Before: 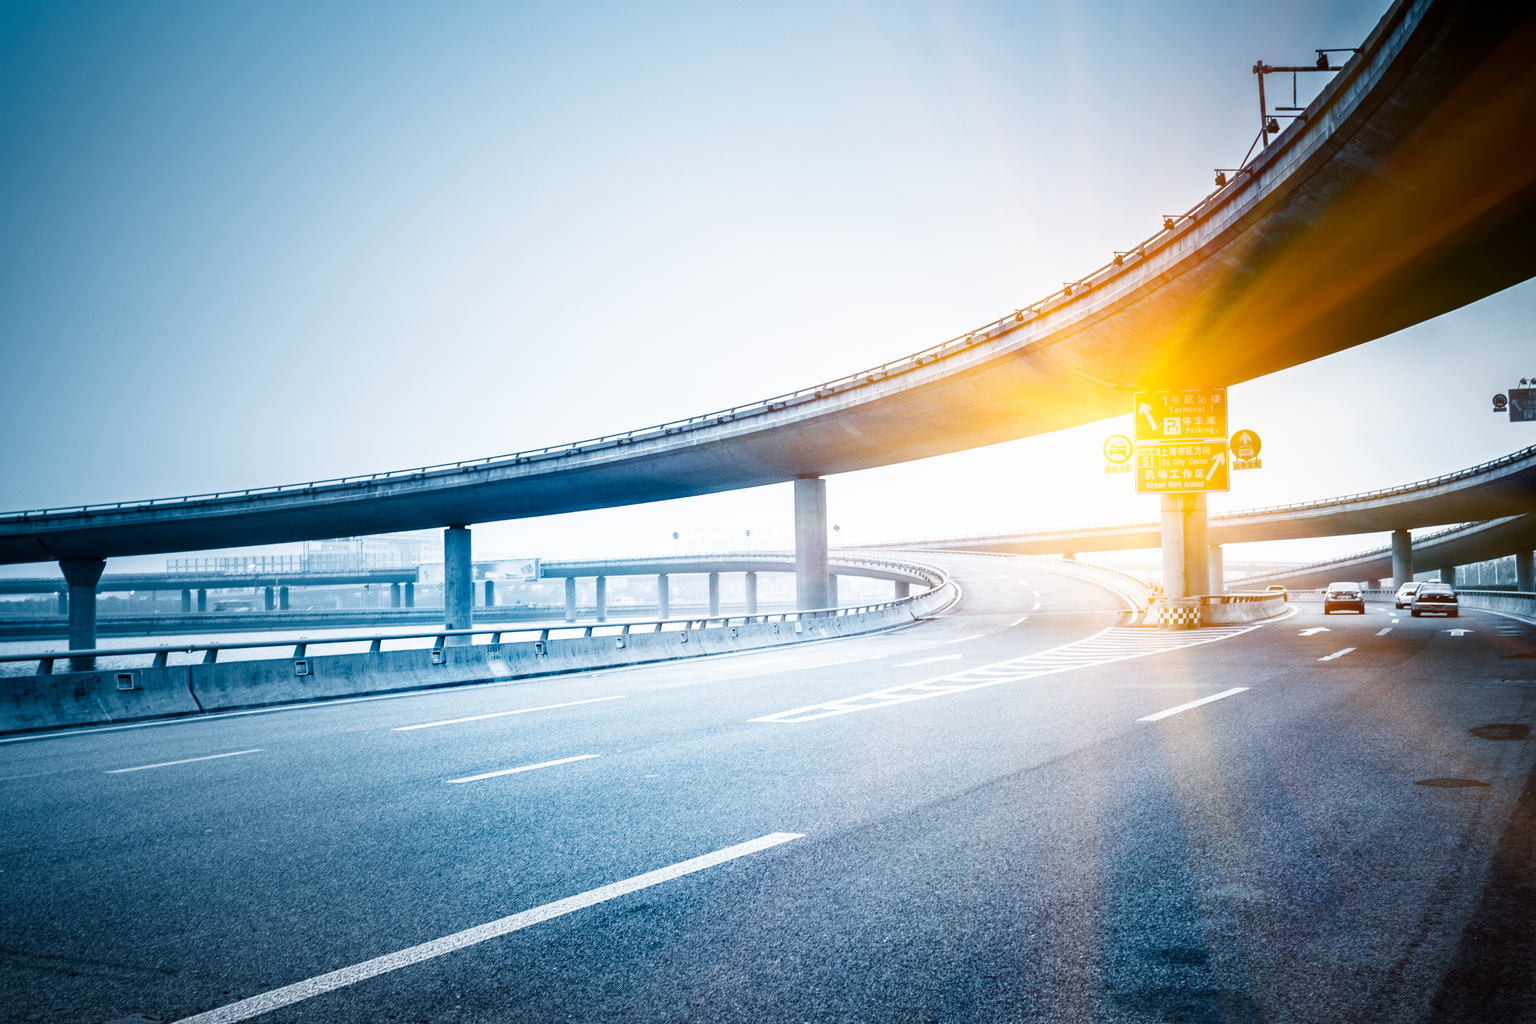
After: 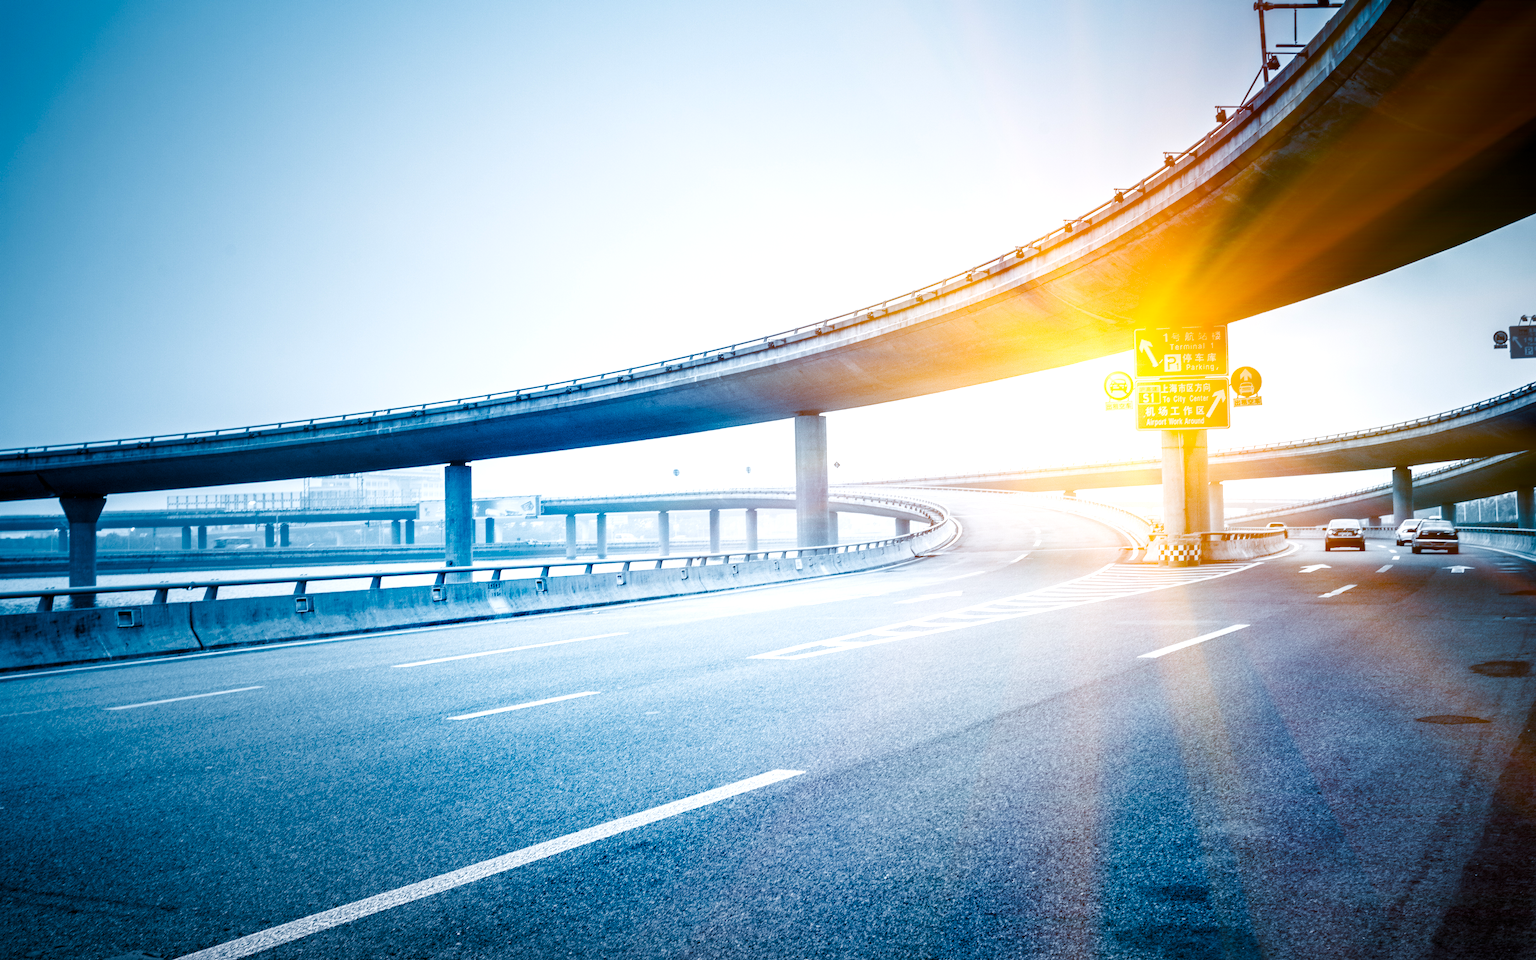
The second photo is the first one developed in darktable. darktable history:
color balance rgb: perceptual saturation grading › global saturation 35%, perceptual saturation grading › highlights -25%, perceptual saturation grading › shadows 50%
exposure: exposure 0.127 EV, compensate highlight preservation false
crop and rotate: top 6.25%
levels: levels [0.016, 0.5, 0.996]
